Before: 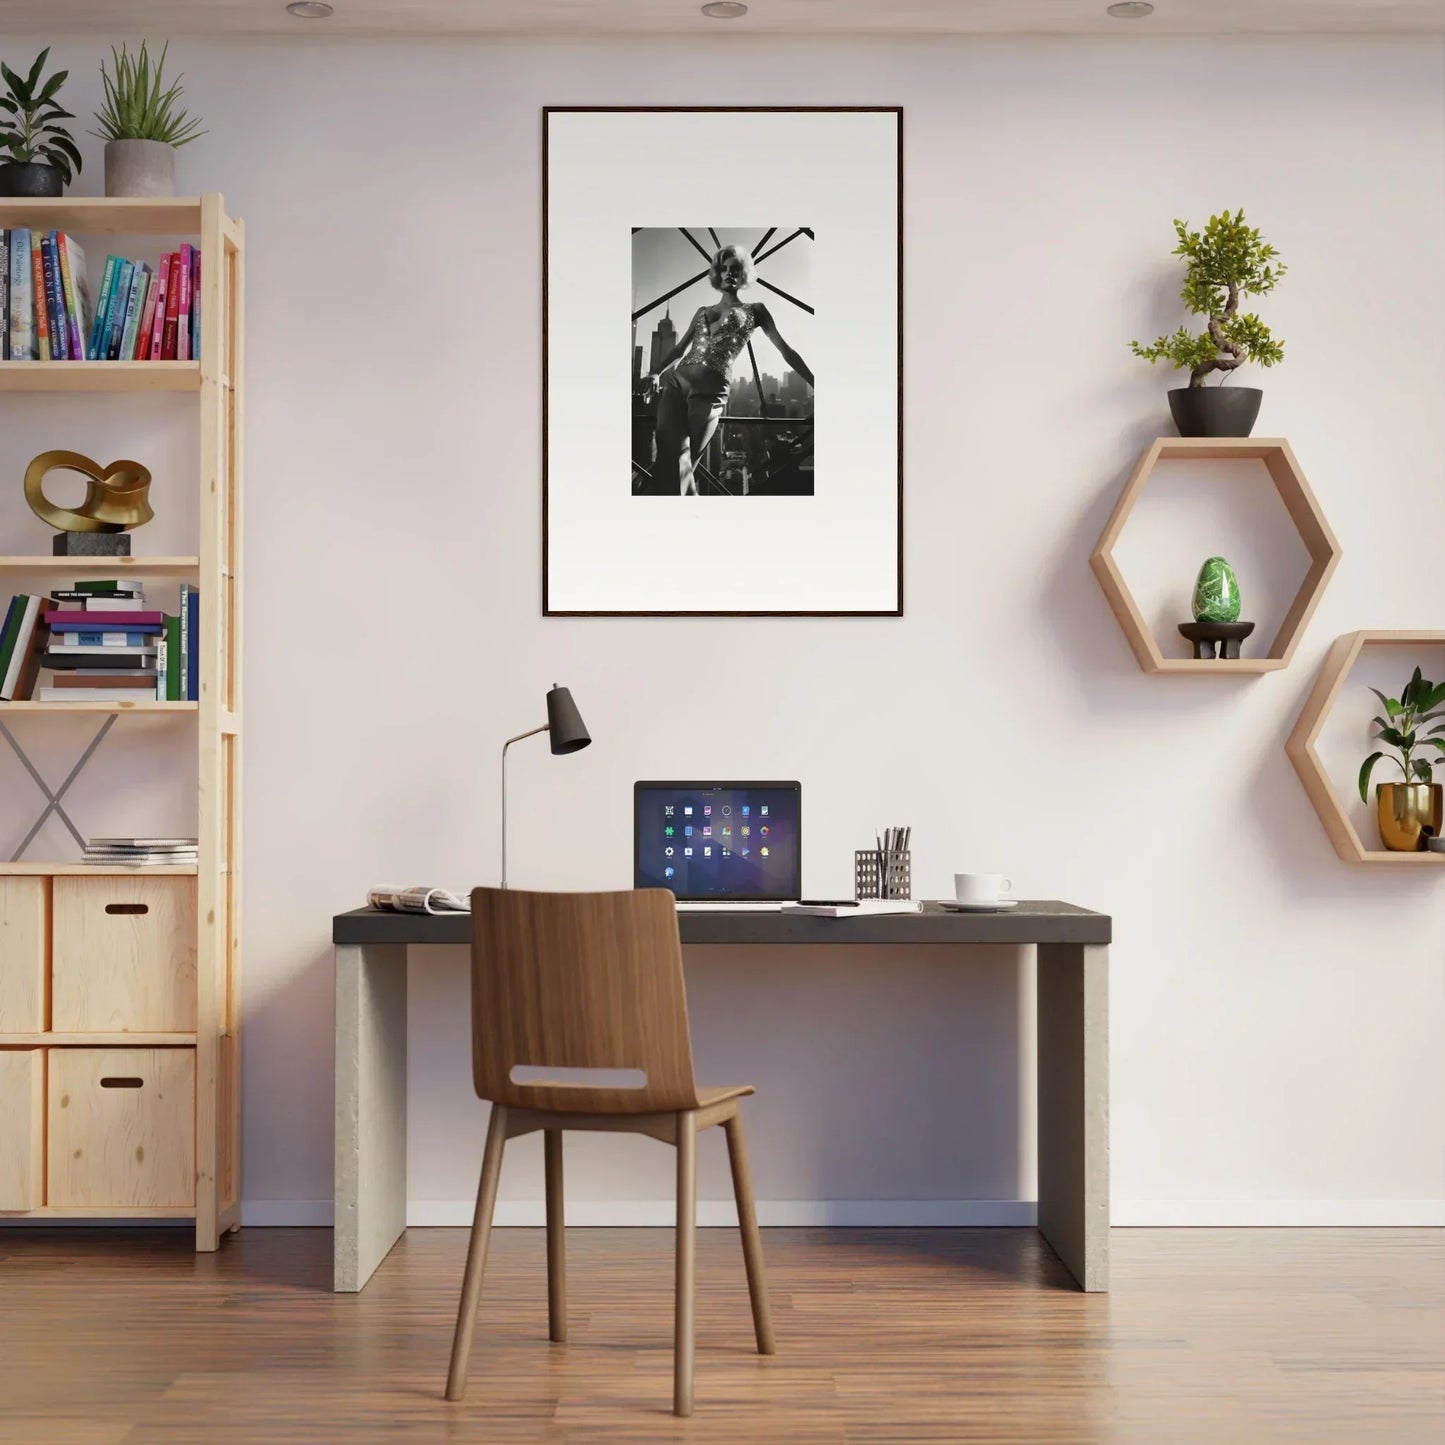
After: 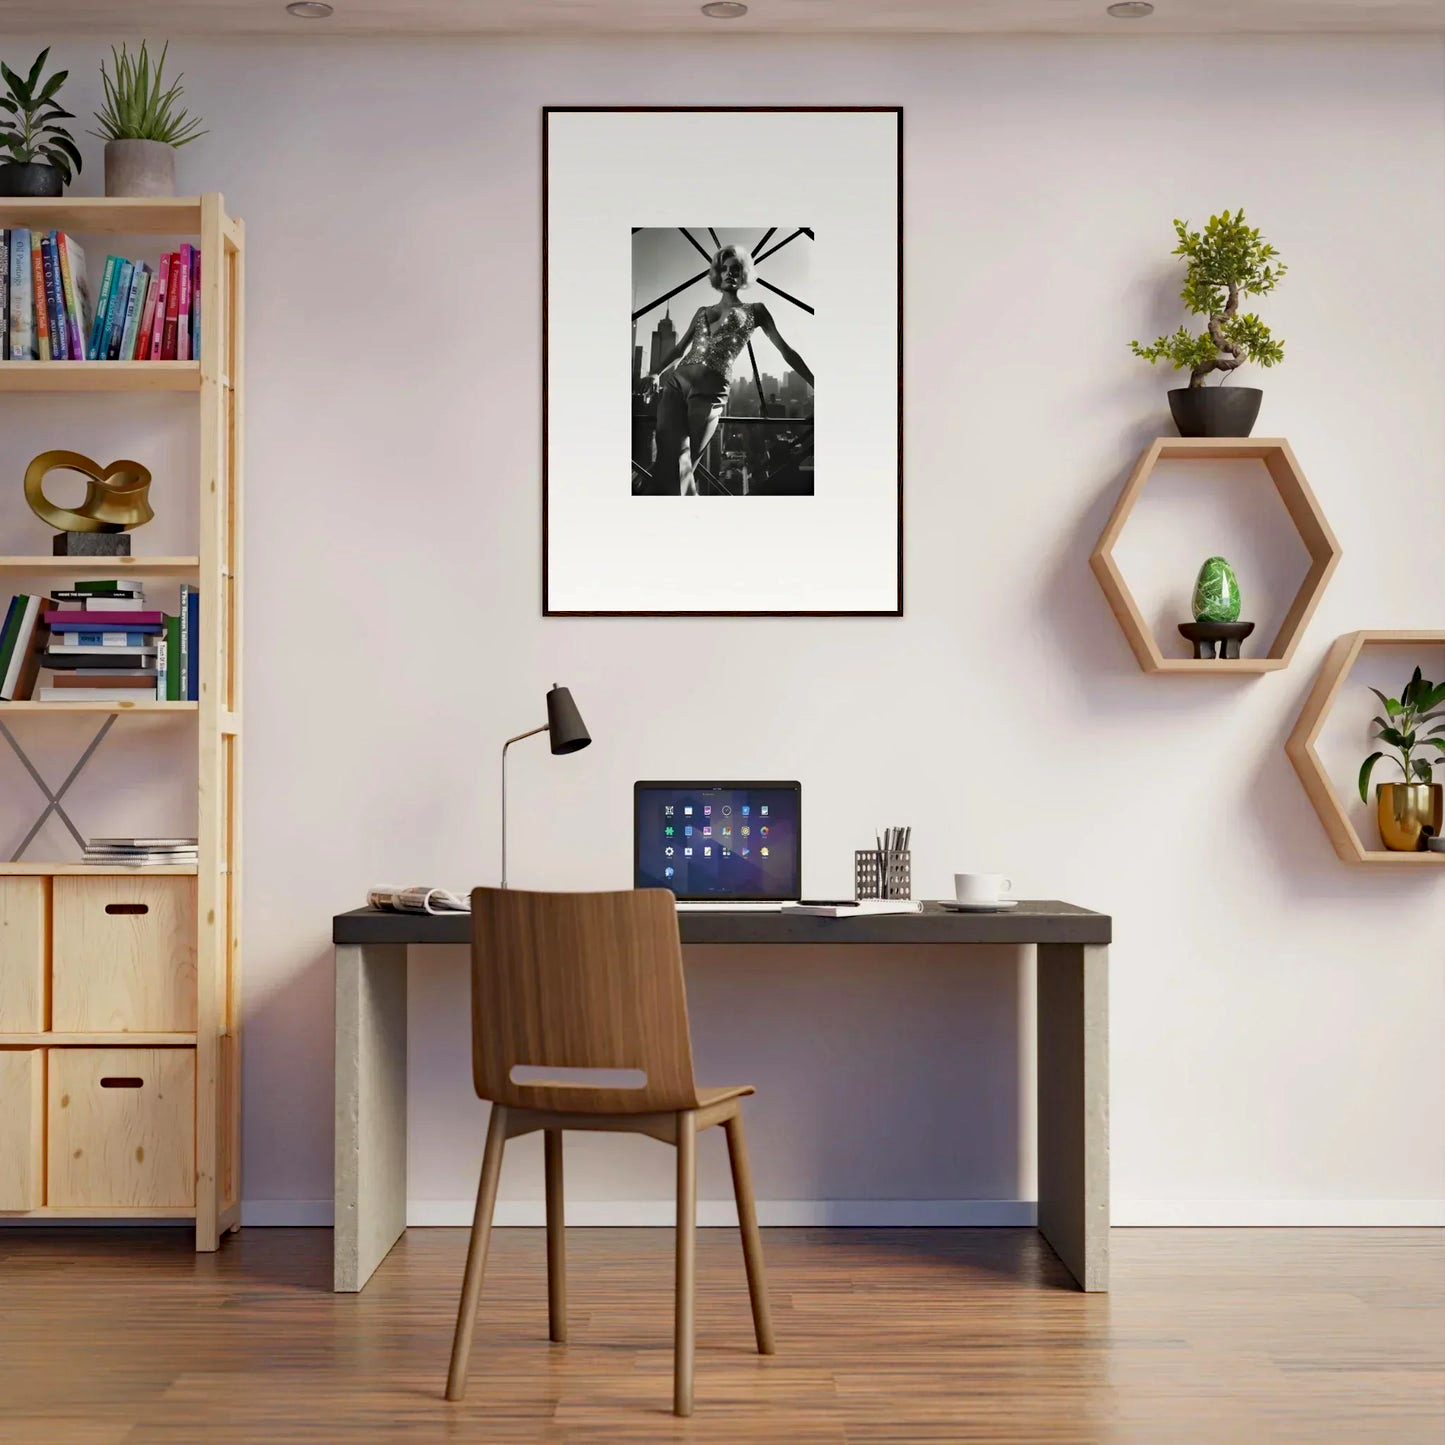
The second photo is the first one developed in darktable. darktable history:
haze removal: strength 0.279, distance 0.255, compatibility mode true, adaptive false
